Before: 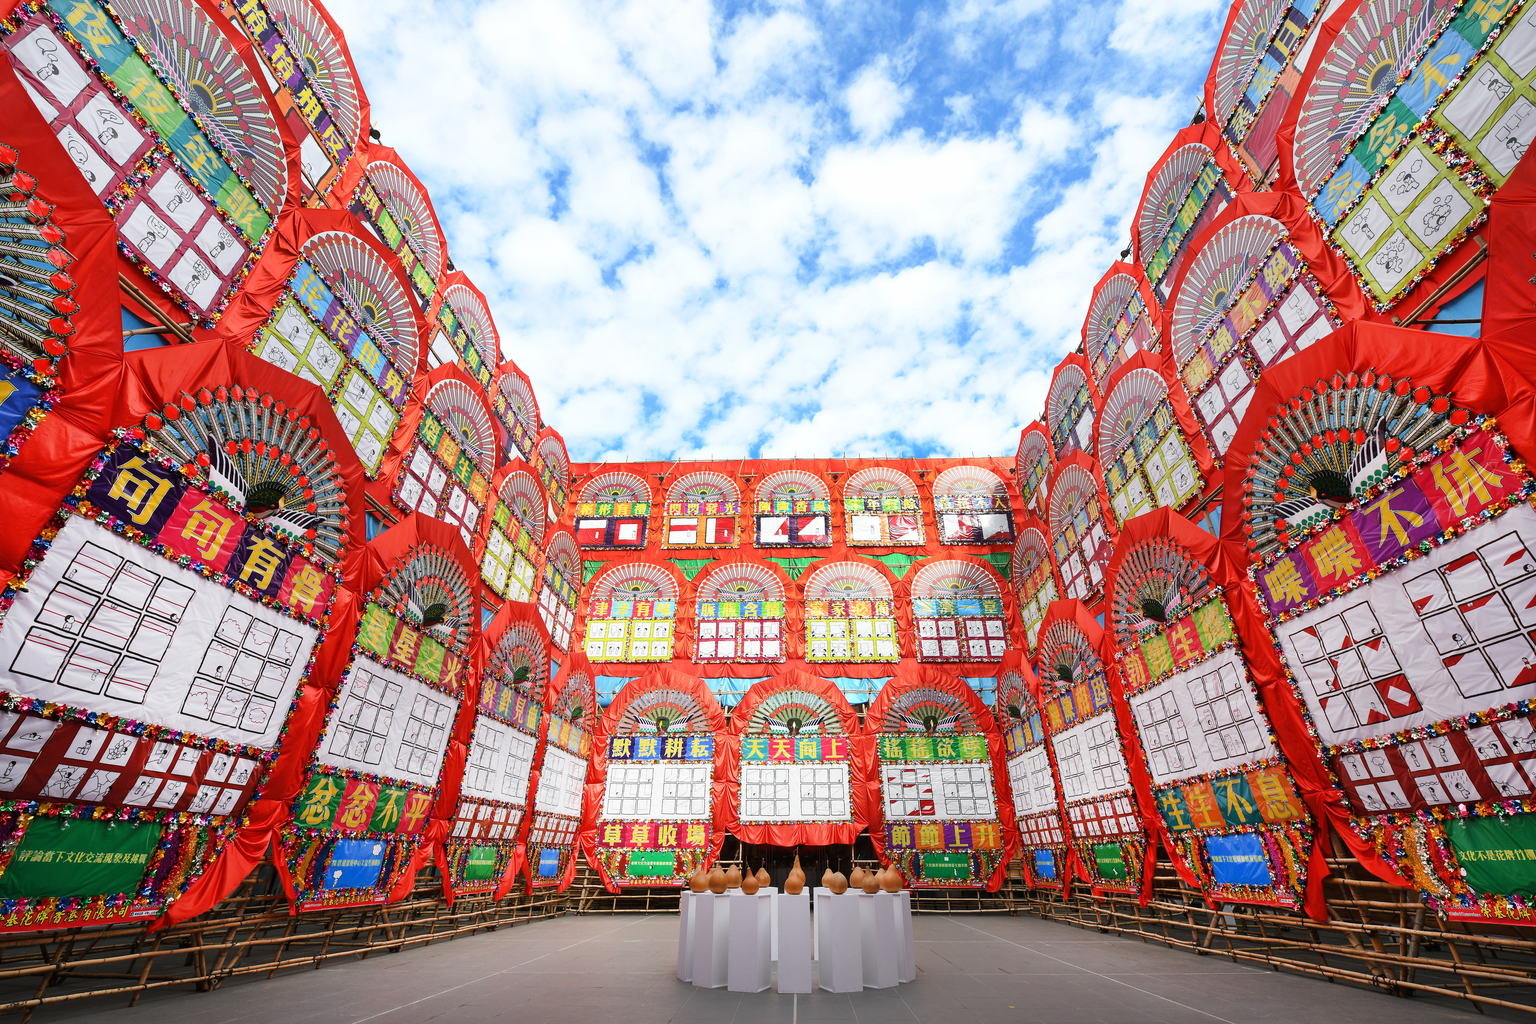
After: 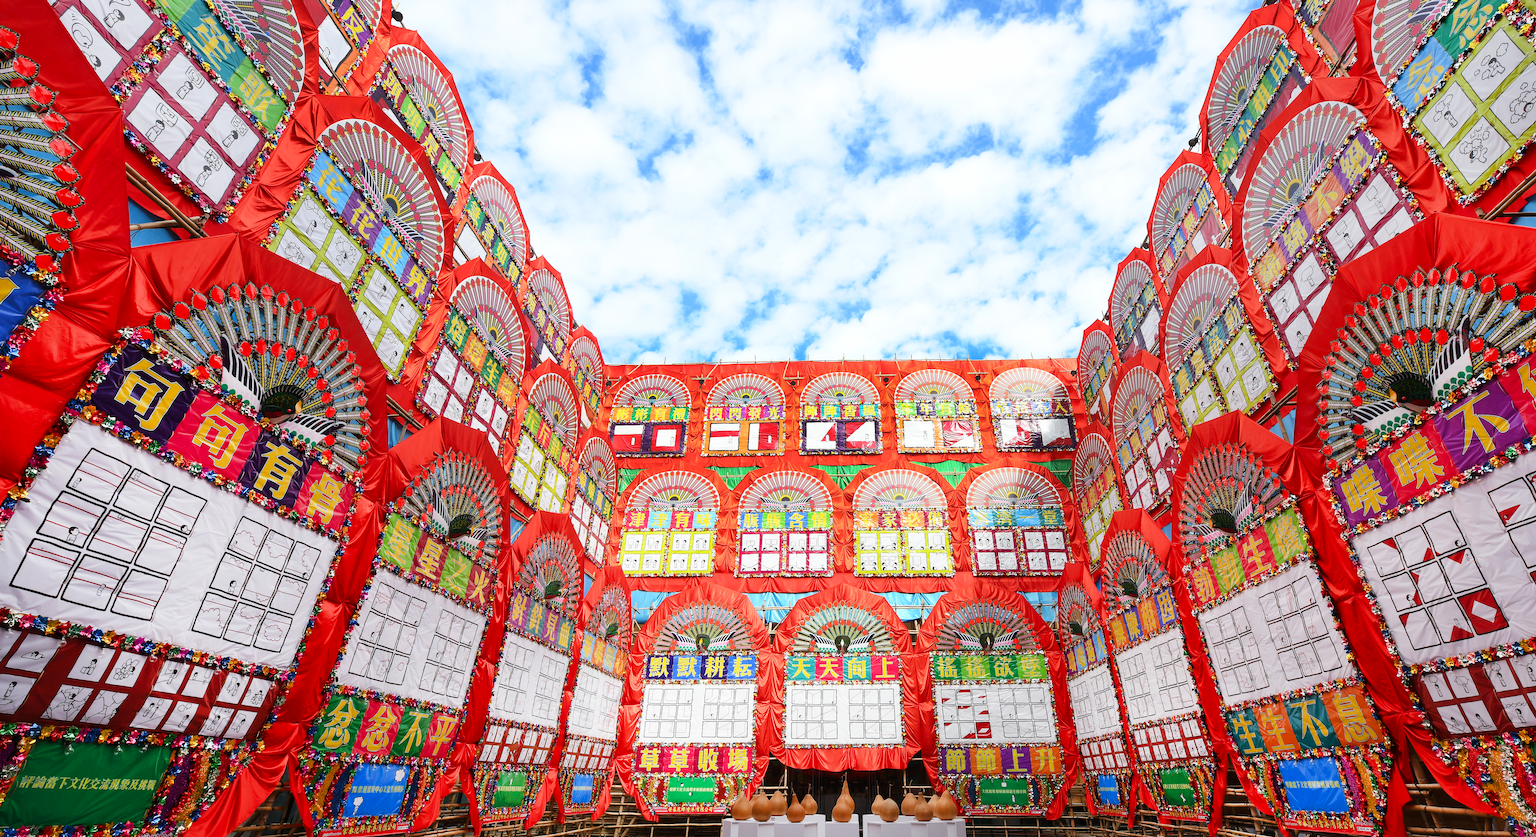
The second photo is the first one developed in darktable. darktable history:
contrast brightness saturation: contrast 0.04, saturation 0.07
crop and rotate: angle 0.03°, top 11.643%, right 5.651%, bottom 11.189%
